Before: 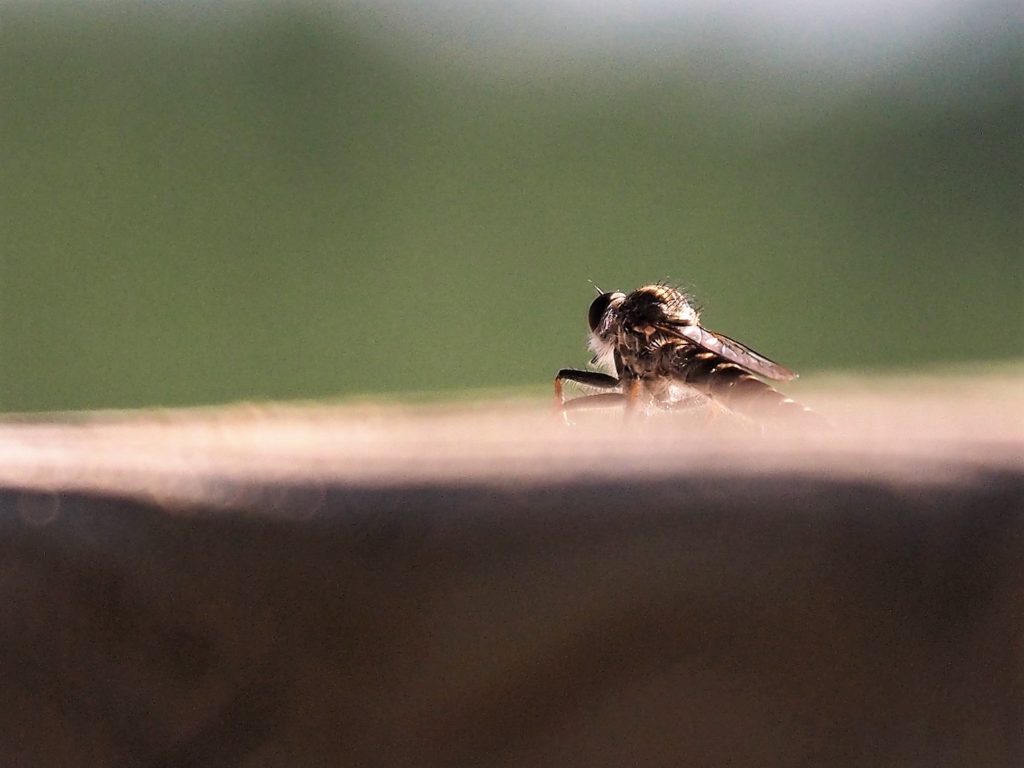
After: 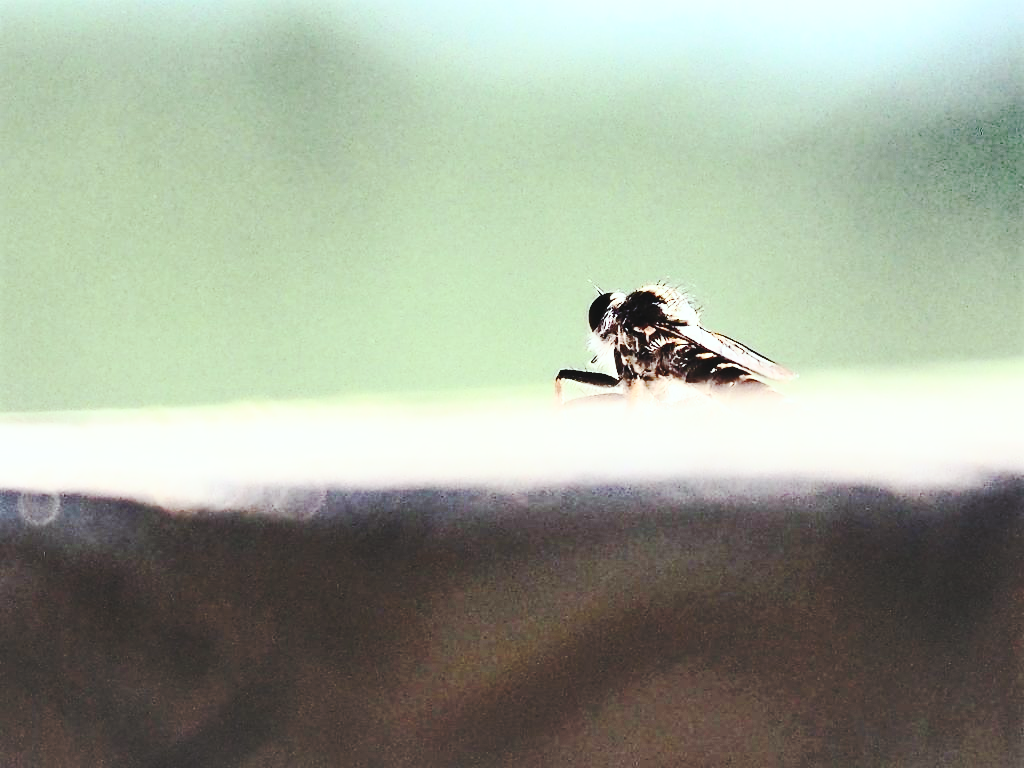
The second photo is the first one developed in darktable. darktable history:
shadows and highlights: soften with gaussian
contrast brightness saturation: contrast 0.43, brightness 0.56, saturation -0.19
base curve: curves: ch0 [(0, 0) (0.028, 0.03) (0.121, 0.232) (0.46, 0.748) (0.859, 0.968) (1, 1)], preserve colors none
tone curve: curves: ch0 [(0, 0) (0.003, 0.062) (0.011, 0.07) (0.025, 0.083) (0.044, 0.094) (0.069, 0.105) (0.1, 0.117) (0.136, 0.136) (0.177, 0.164) (0.224, 0.201) (0.277, 0.256) (0.335, 0.335) (0.399, 0.424) (0.468, 0.529) (0.543, 0.641) (0.623, 0.725) (0.709, 0.787) (0.801, 0.849) (0.898, 0.917) (1, 1)], preserve colors none
color balance: mode lift, gamma, gain (sRGB), lift [0.997, 0.979, 1.021, 1.011], gamma [1, 1.084, 0.916, 0.998], gain [1, 0.87, 1.13, 1.101], contrast 4.55%, contrast fulcrum 38.24%, output saturation 104.09%
